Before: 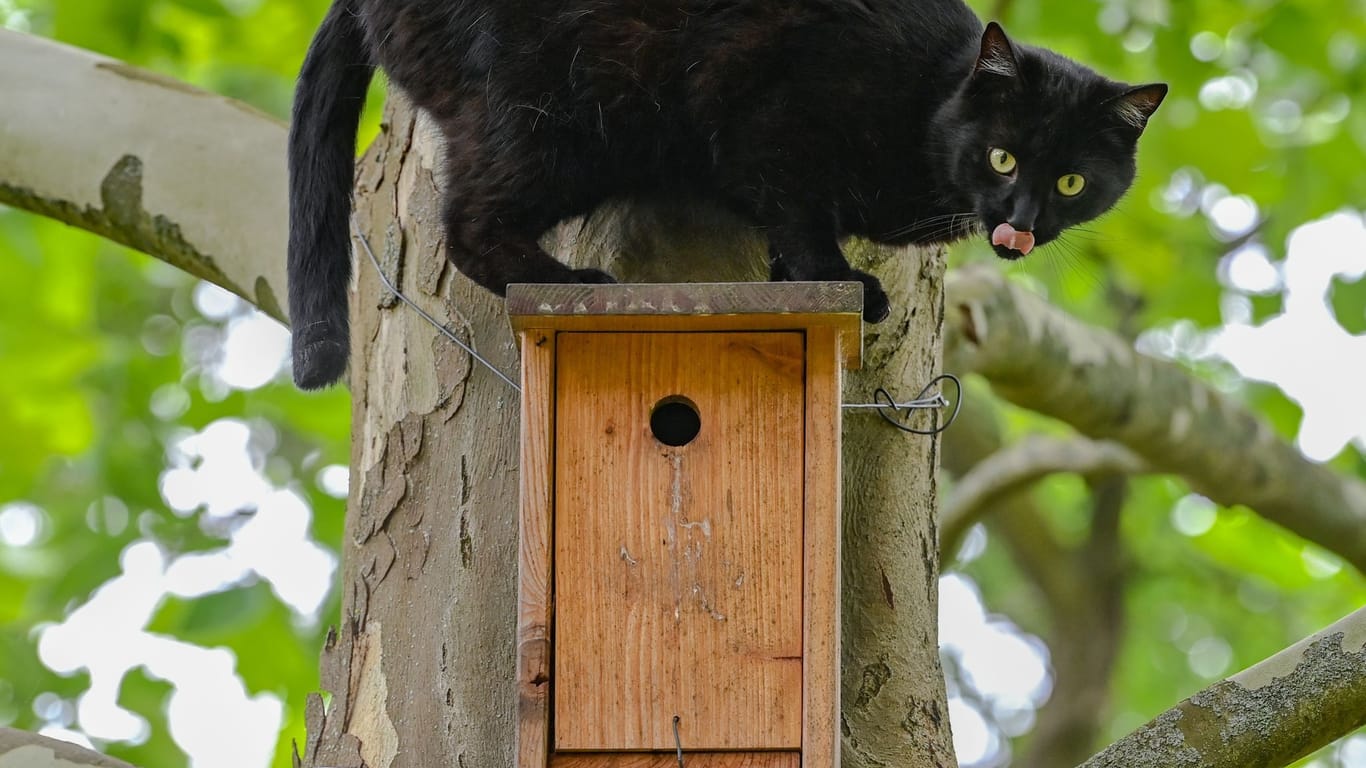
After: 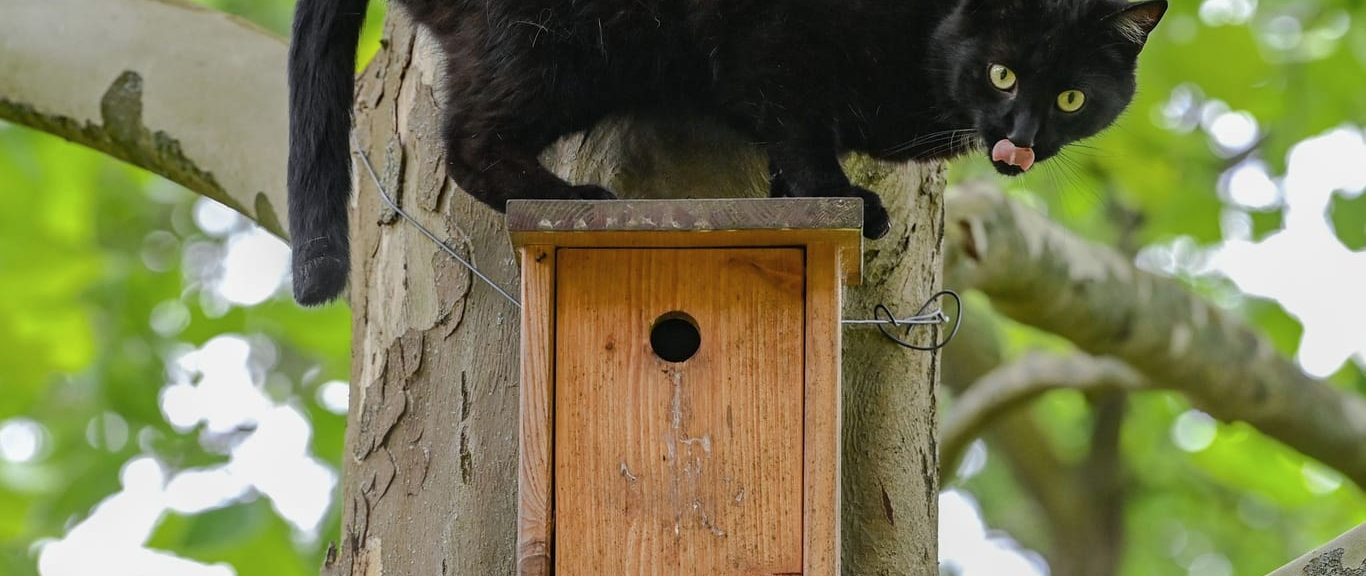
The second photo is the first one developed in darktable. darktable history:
contrast brightness saturation: contrast 0.014, saturation -0.055
crop: top 11.052%, bottom 13.902%
